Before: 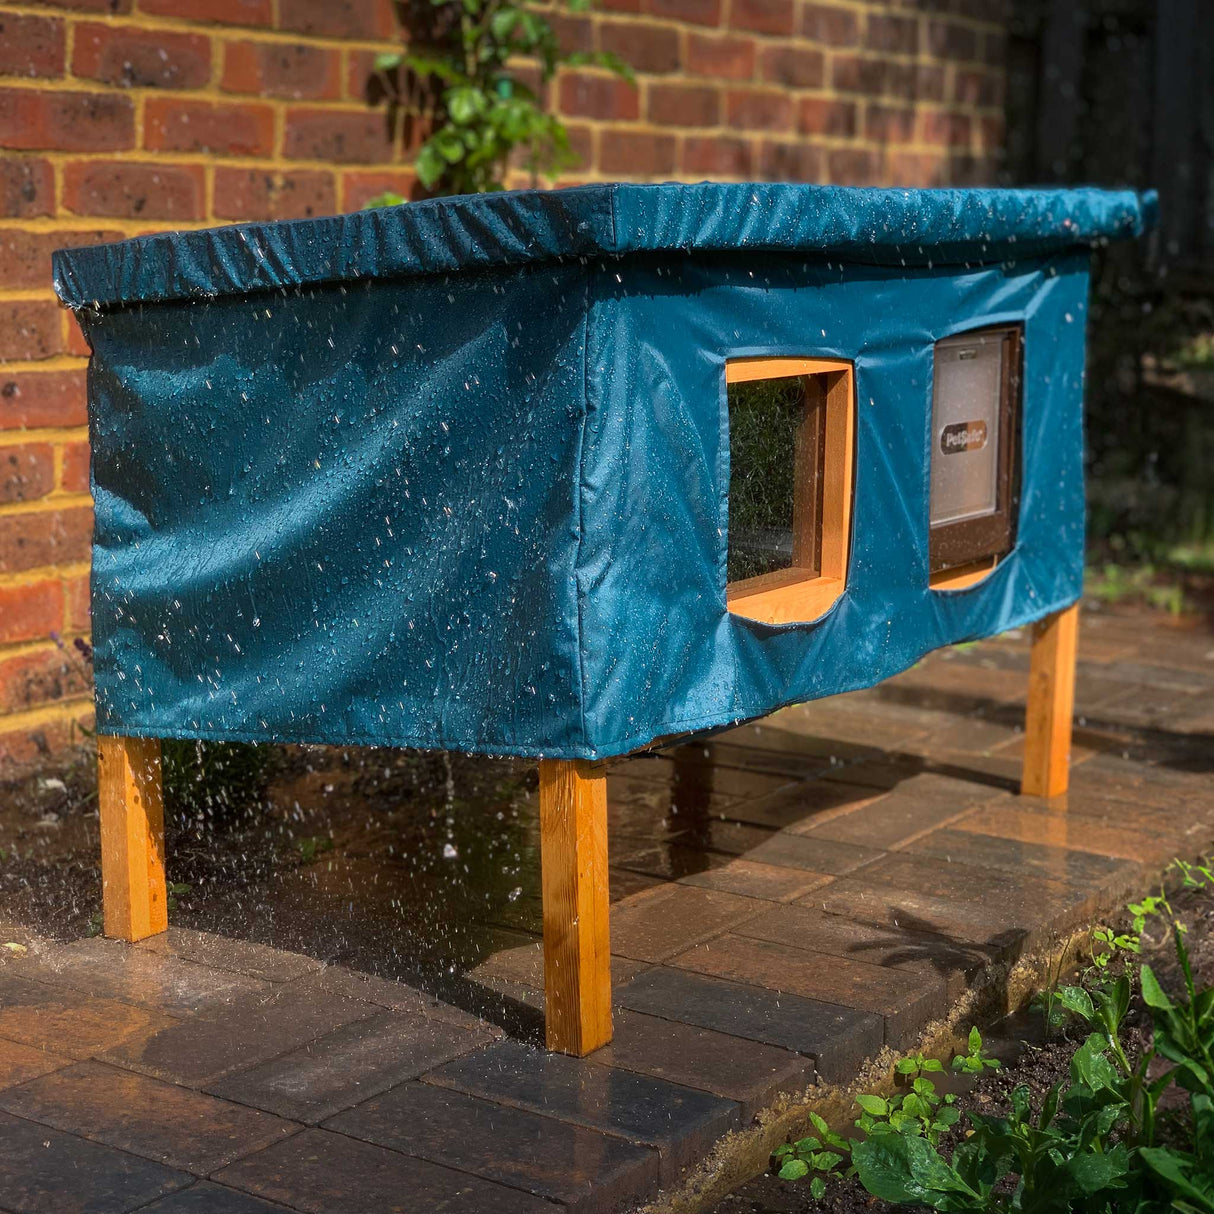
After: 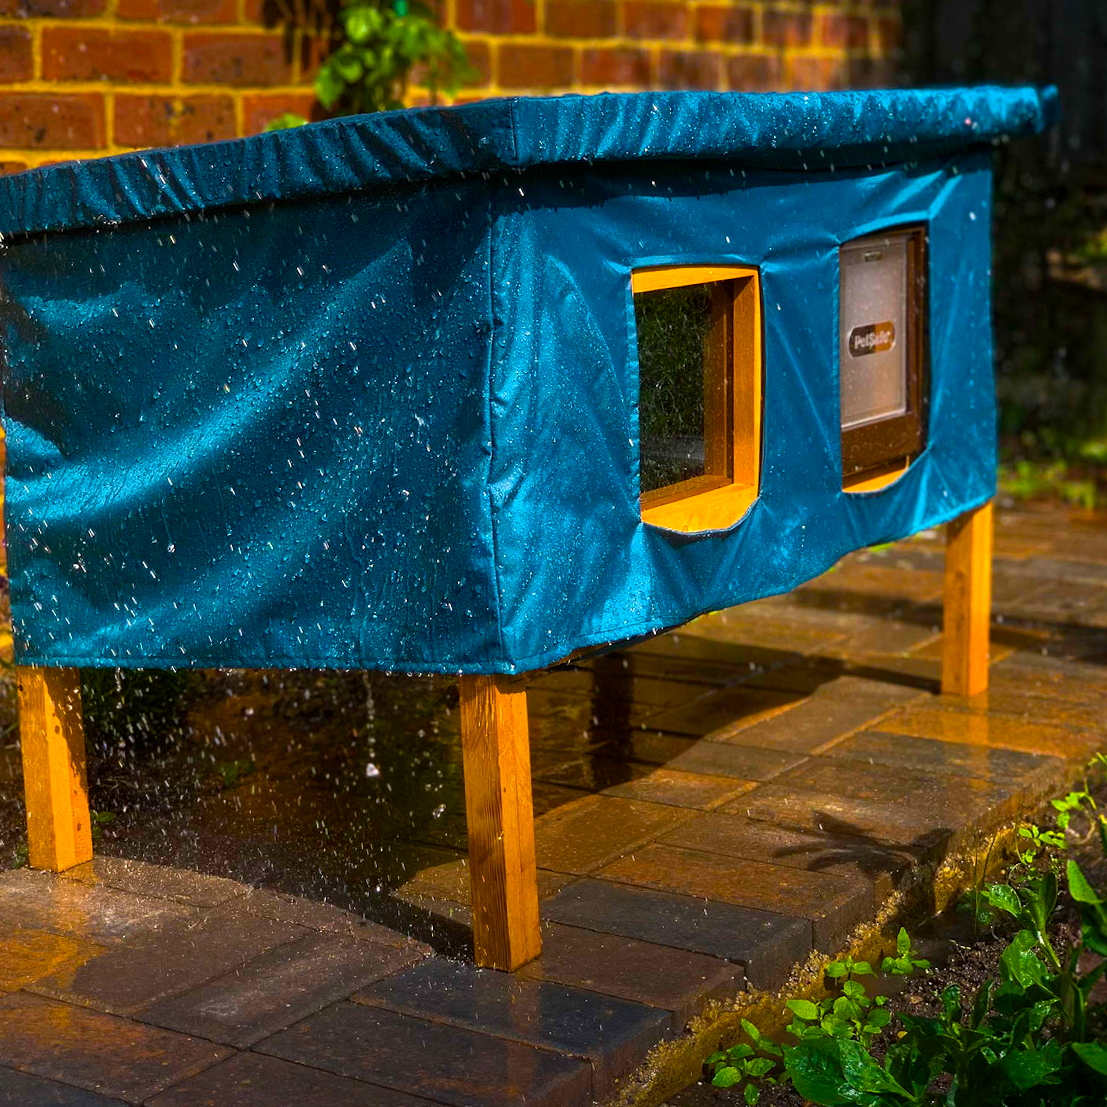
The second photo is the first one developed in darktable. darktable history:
crop and rotate: angle 1.96°, left 5.673%, top 5.673%
color balance rgb: linear chroma grading › global chroma 9%, perceptual saturation grading › global saturation 36%, perceptual saturation grading › shadows 35%, perceptual brilliance grading › global brilliance 15%, perceptual brilliance grading › shadows -35%, global vibrance 15%
